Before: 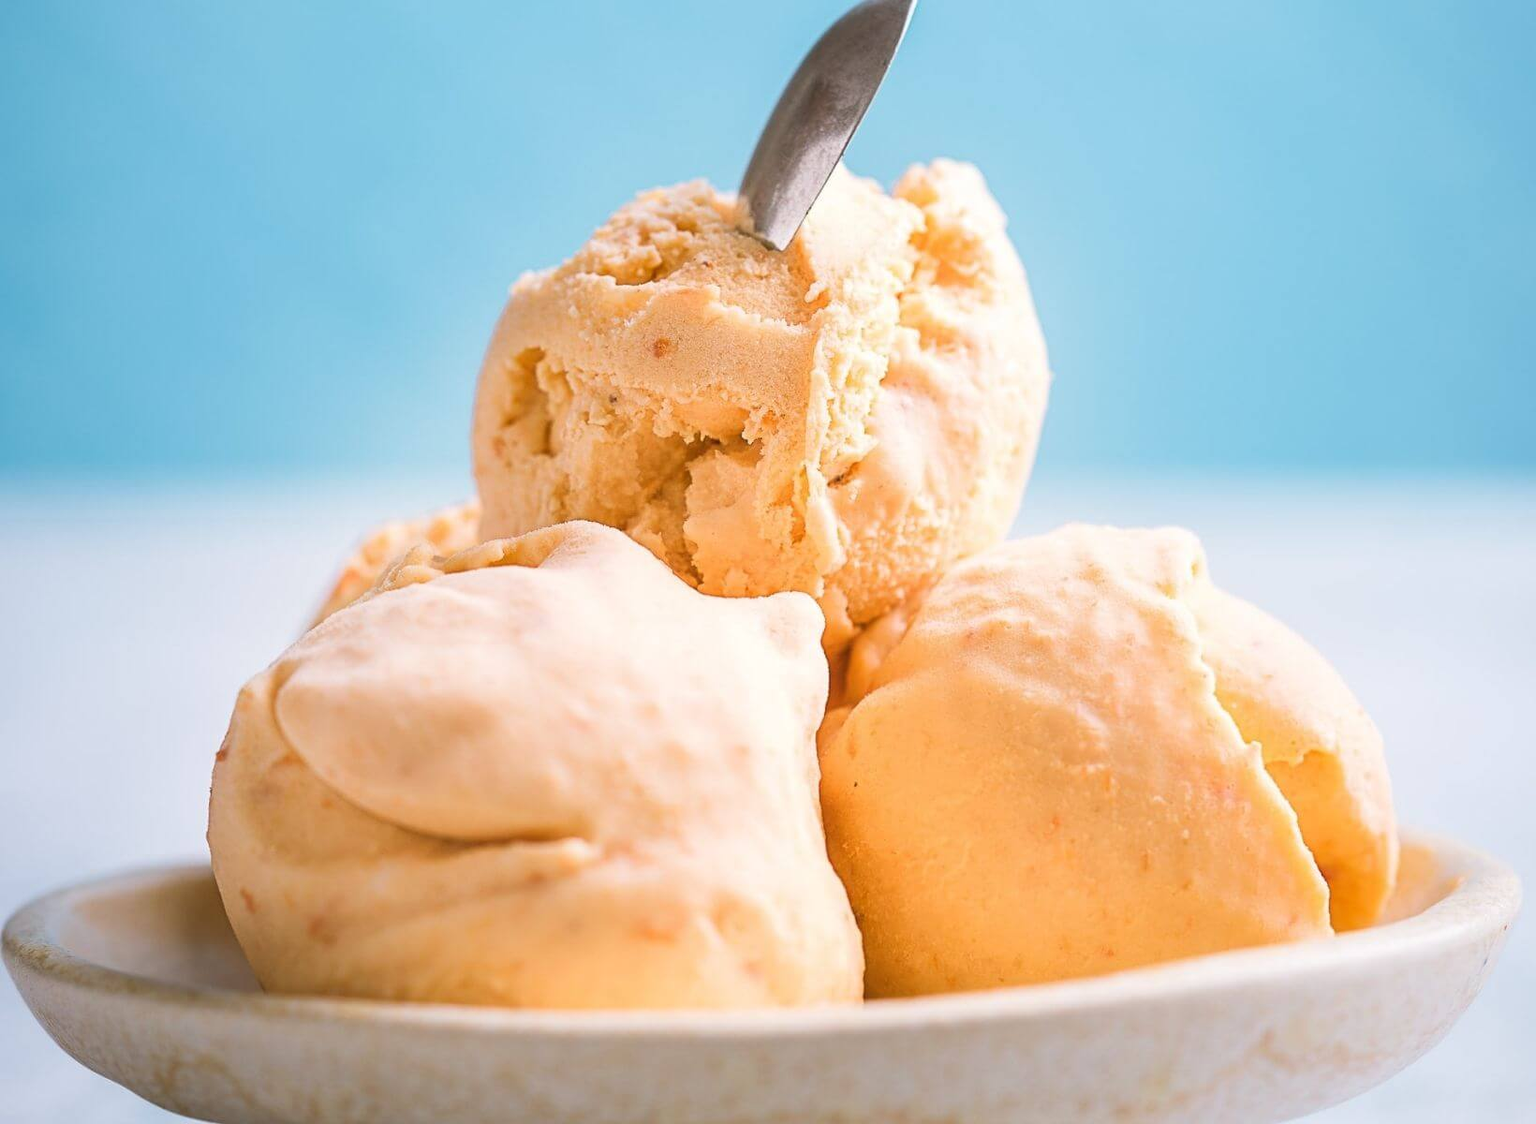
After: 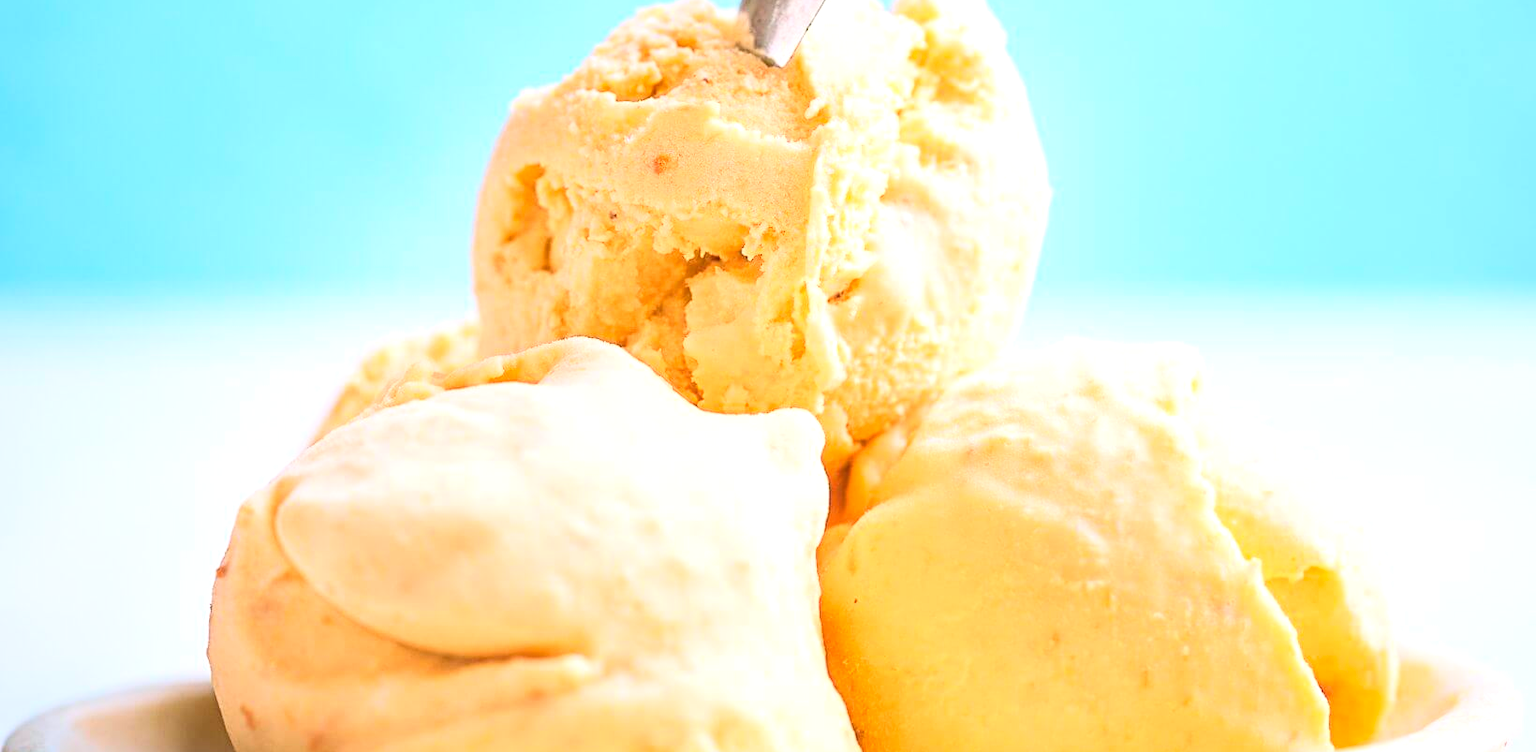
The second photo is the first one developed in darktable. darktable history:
crop: top 16.381%, bottom 16.693%
contrast brightness saturation: contrast 0.199, brightness 0.162, saturation 0.217
tone equalizer: -8 EV -0.38 EV, -7 EV -0.427 EV, -6 EV -0.367 EV, -5 EV -0.19 EV, -3 EV 0.224 EV, -2 EV 0.31 EV, -1 EV 0.402 EV, +0 EV 0.436 EV
